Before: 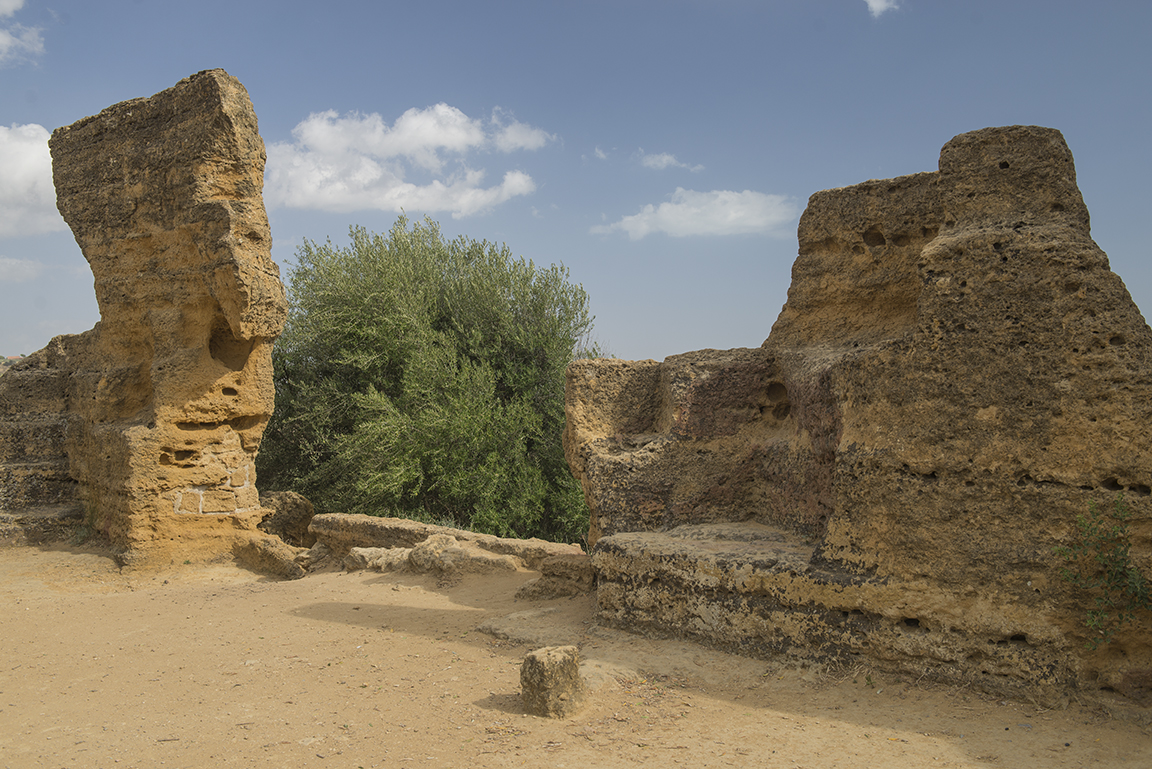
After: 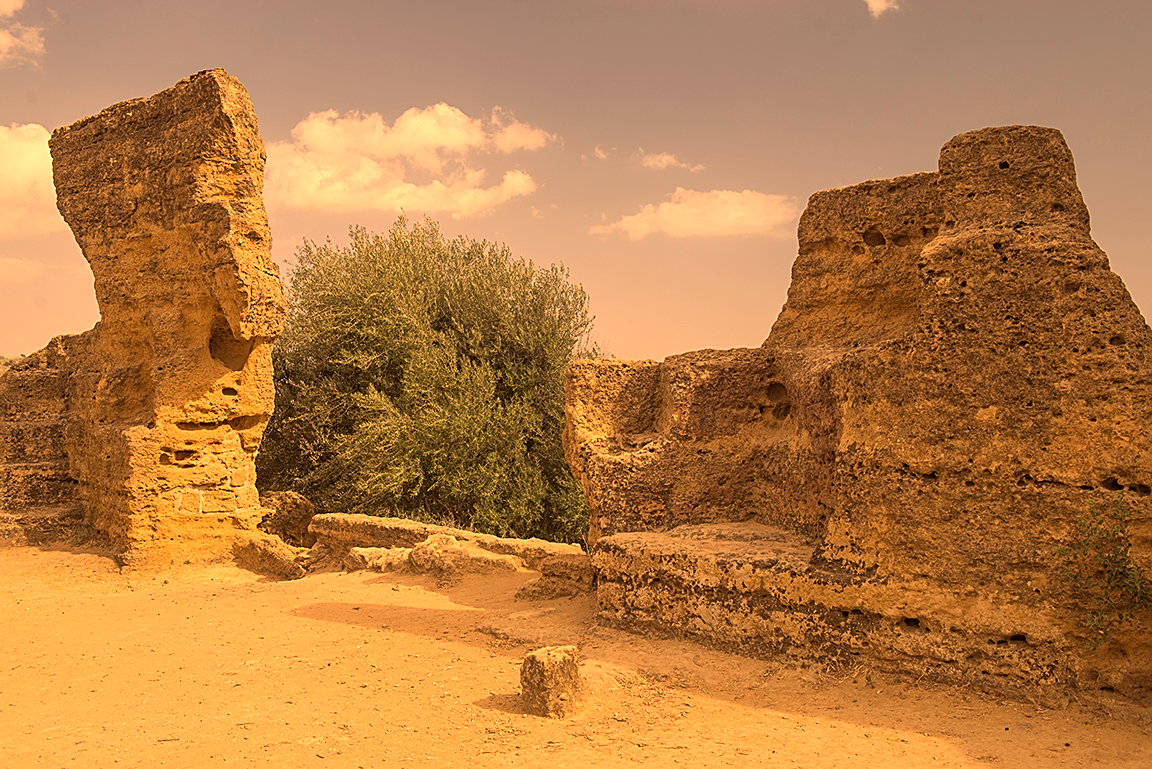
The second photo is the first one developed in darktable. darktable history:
color zones: curves: ch1 [(0.113, 0.438) (0.75, 0.5)]; ch2 [(0.12, 0.526) (0.75, 0.5)]
sharpen: on, module defaults
white balance: red 1.467, blue 0.684
